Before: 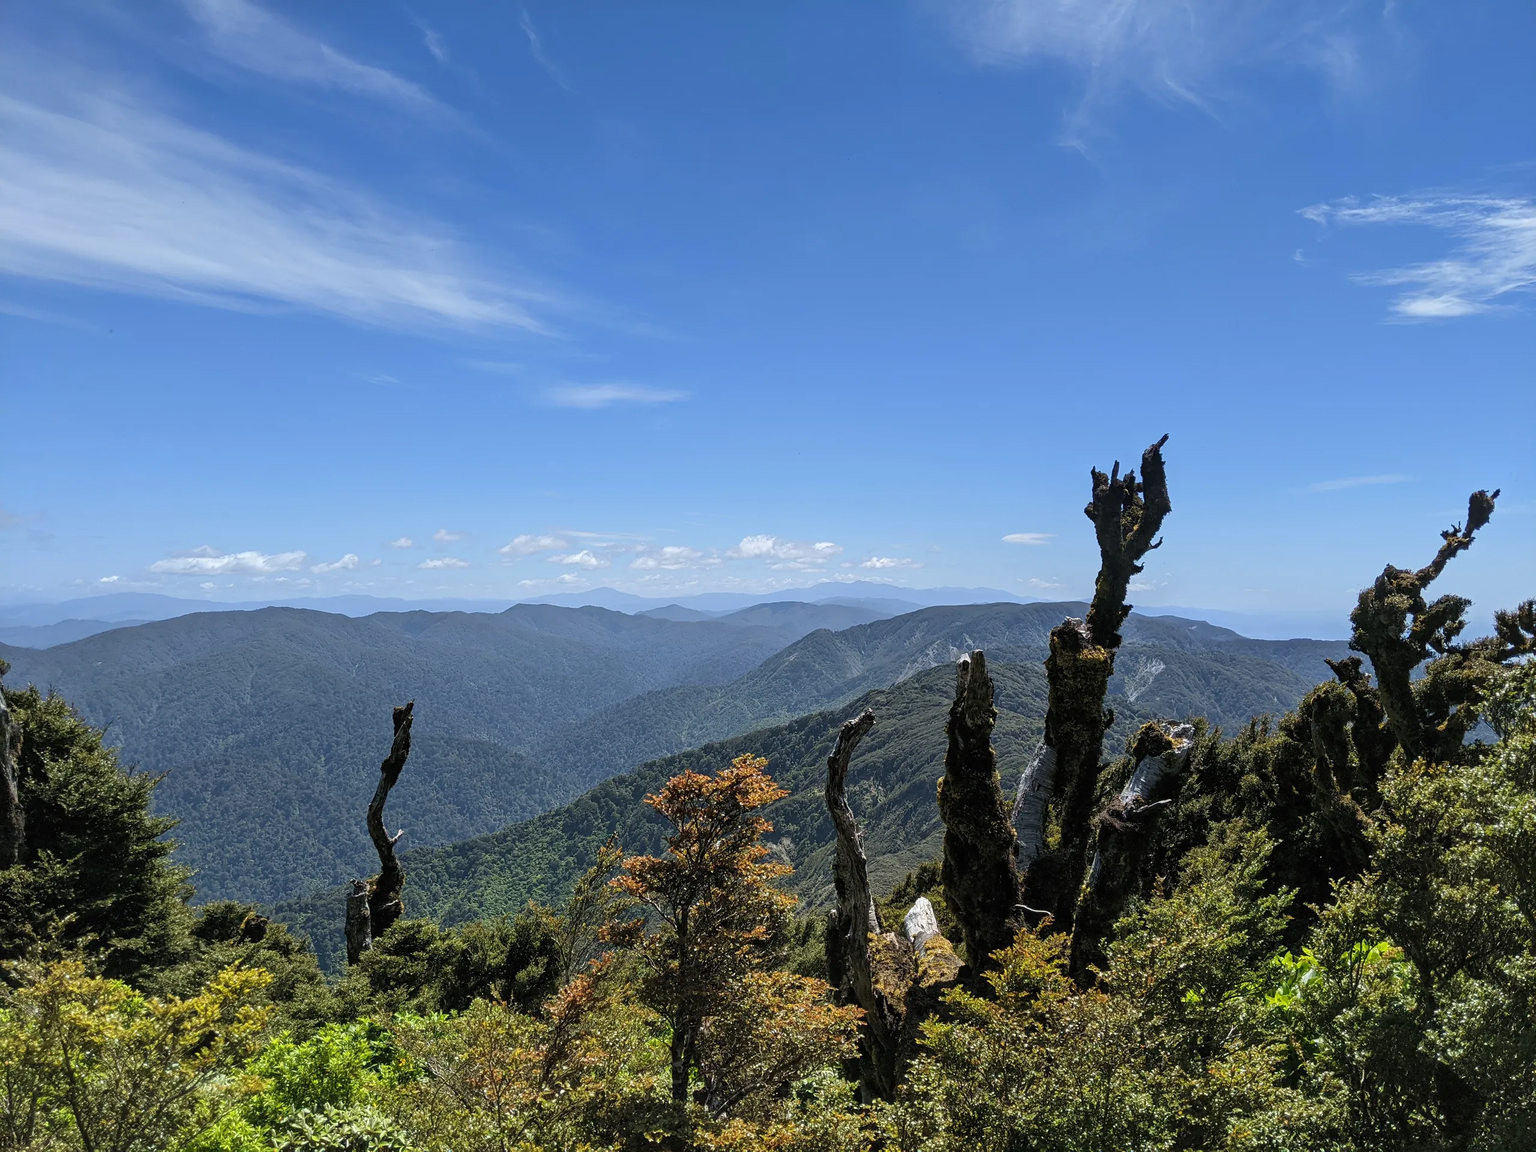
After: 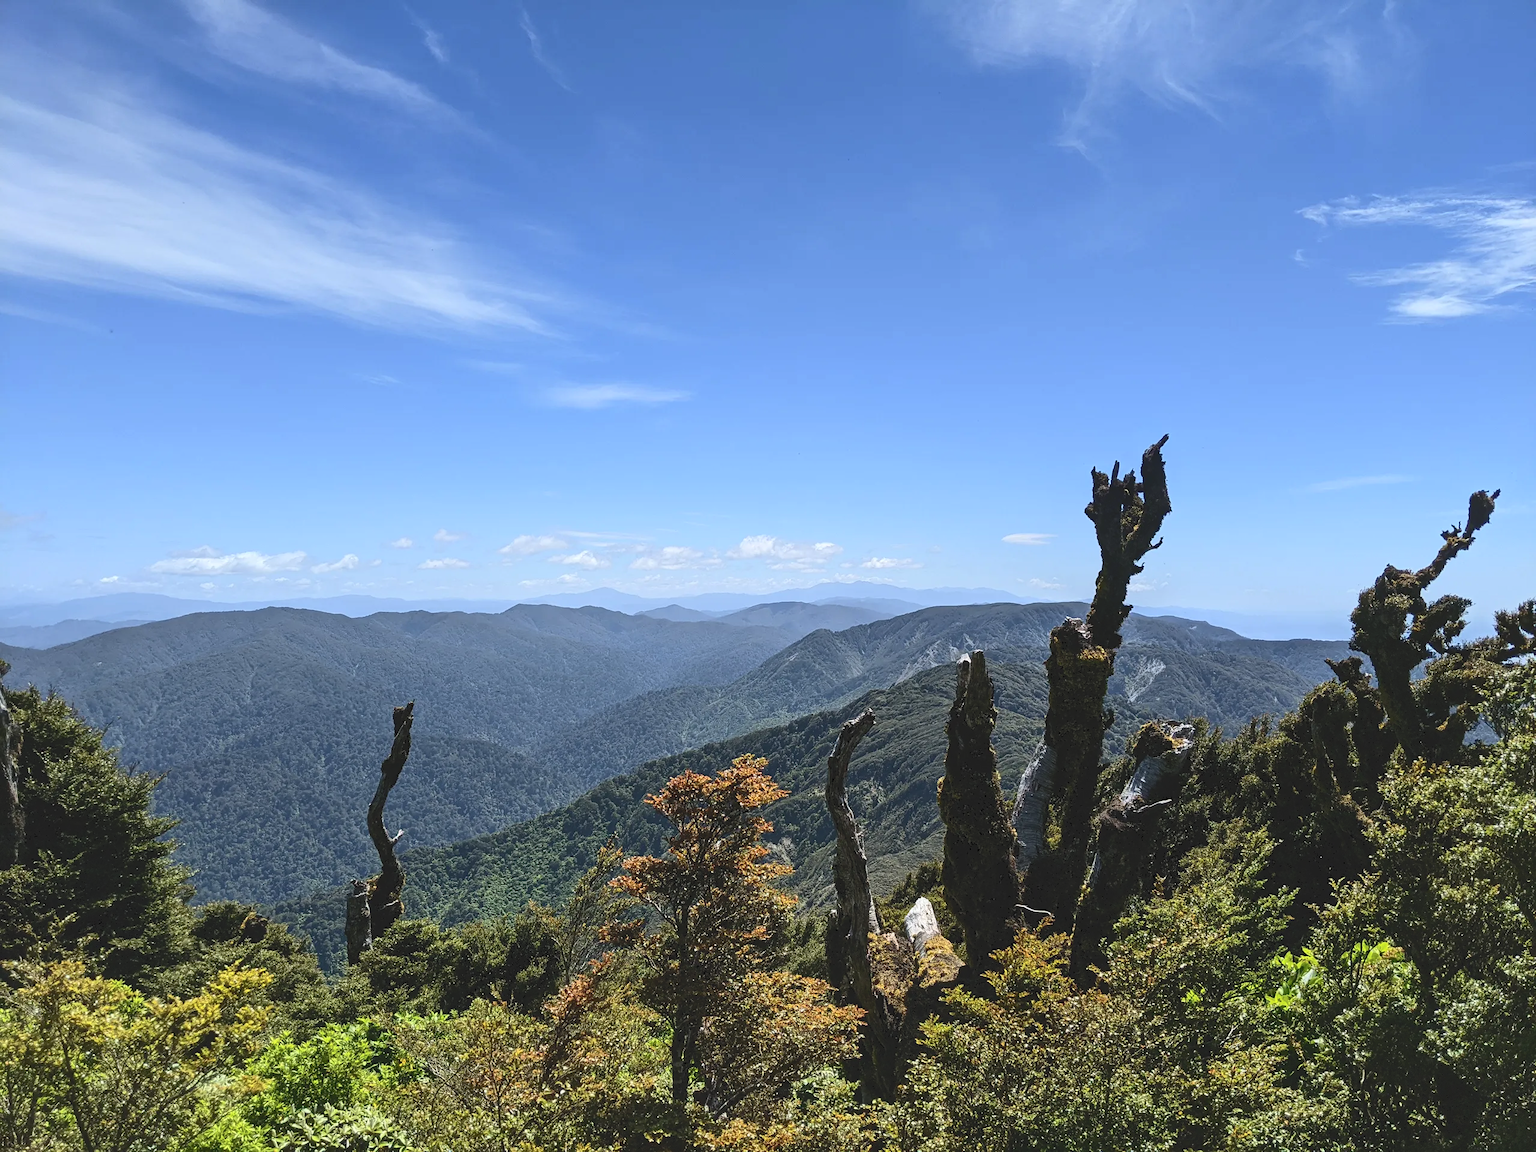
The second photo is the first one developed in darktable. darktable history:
base curve: curves: ch0 [(0, 0) (0.303, 0.277) (1, 1)], preserve colors none
tone curve: curves: ch0 [(0, 0) (0.003, 0.117) (0.011, 0.125) (0.025, 0.133) (0.044, 0.144) (0.069, 0.152) (0.1, 0.167) (0.136, 0.186) (0.177, 0.21) (0.224, 0.244) (0.277, 0.295) (0.335, 0.357) (0.399, 0.445) (0.468, 0.531) (0.543, 0.629) (0.623, 0.716) (0.709, 0.803) (0.801, 0.876) (0.898, 0.939) (1, 1)], color space Lab, independent channels, preserve colors none
